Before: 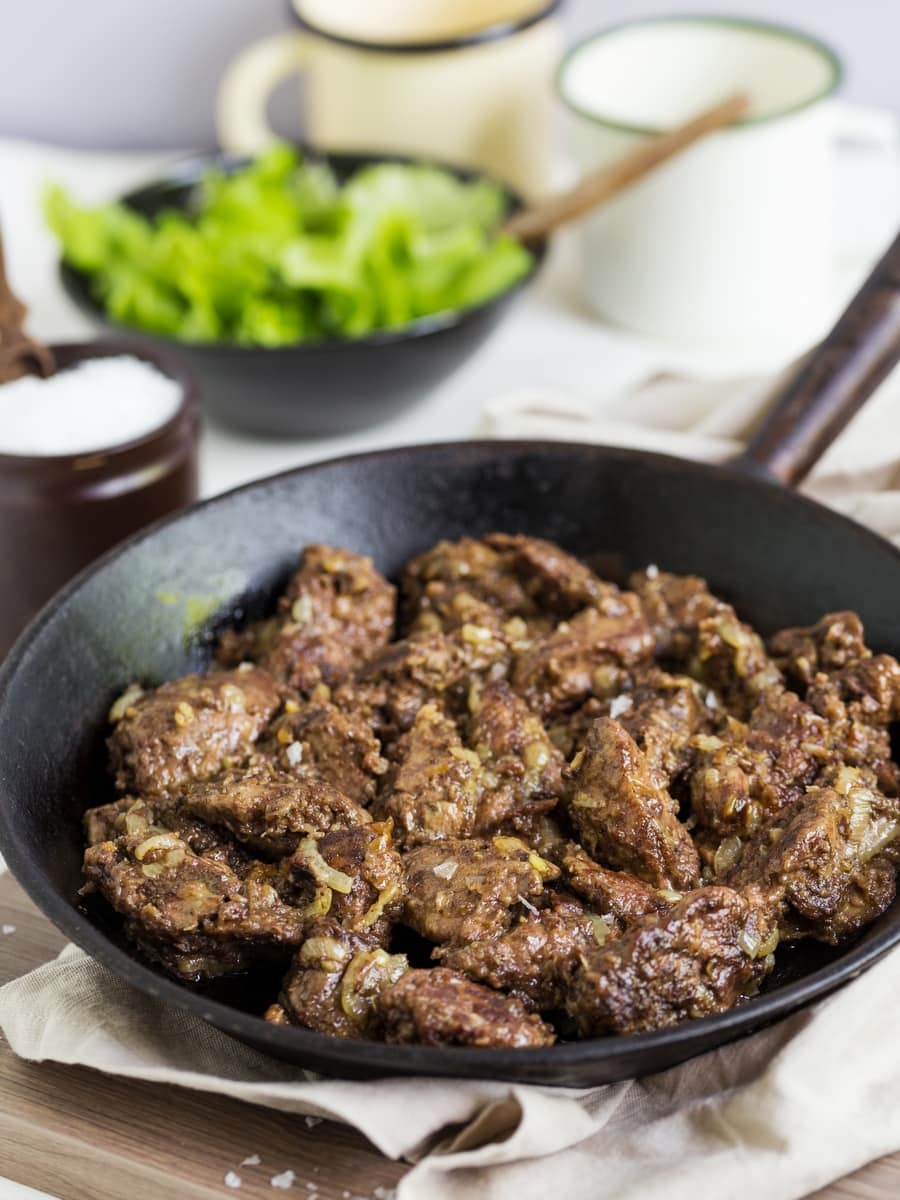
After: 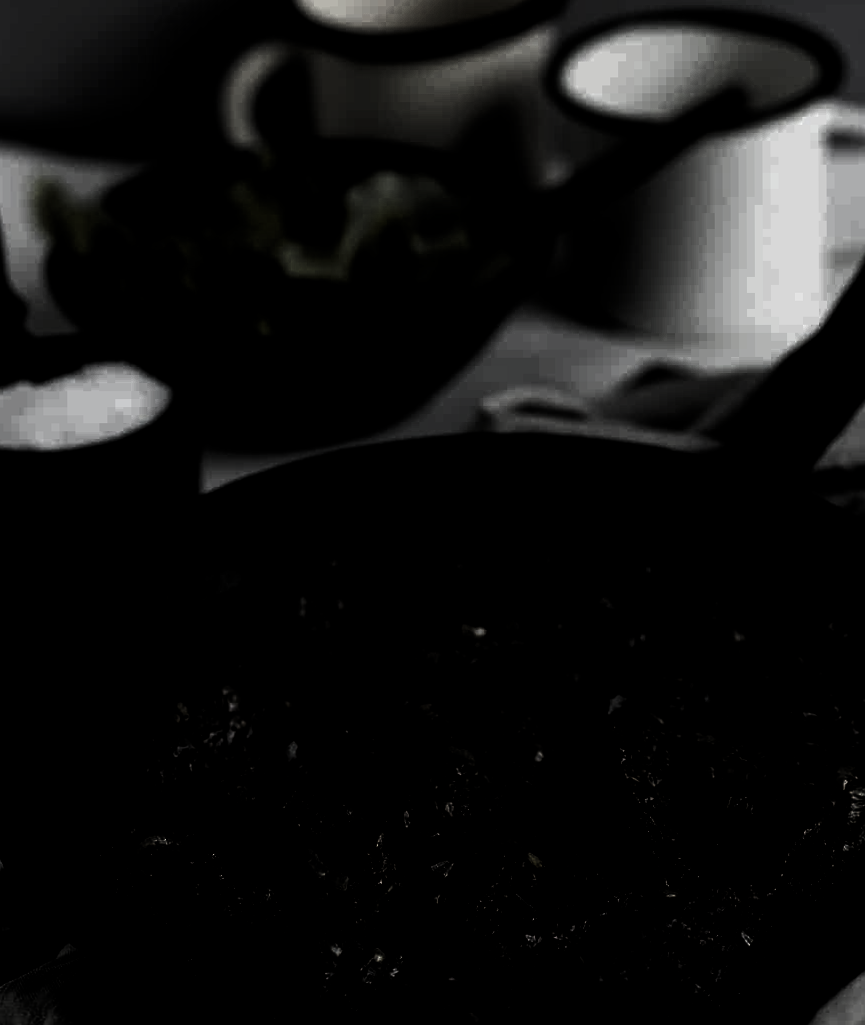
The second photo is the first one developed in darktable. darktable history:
levels: levels [0.721, 0.937, 0.997]
crop and rotate: angle 0.2°, left 0.275%, right 3.127%, bottom 14.18%
